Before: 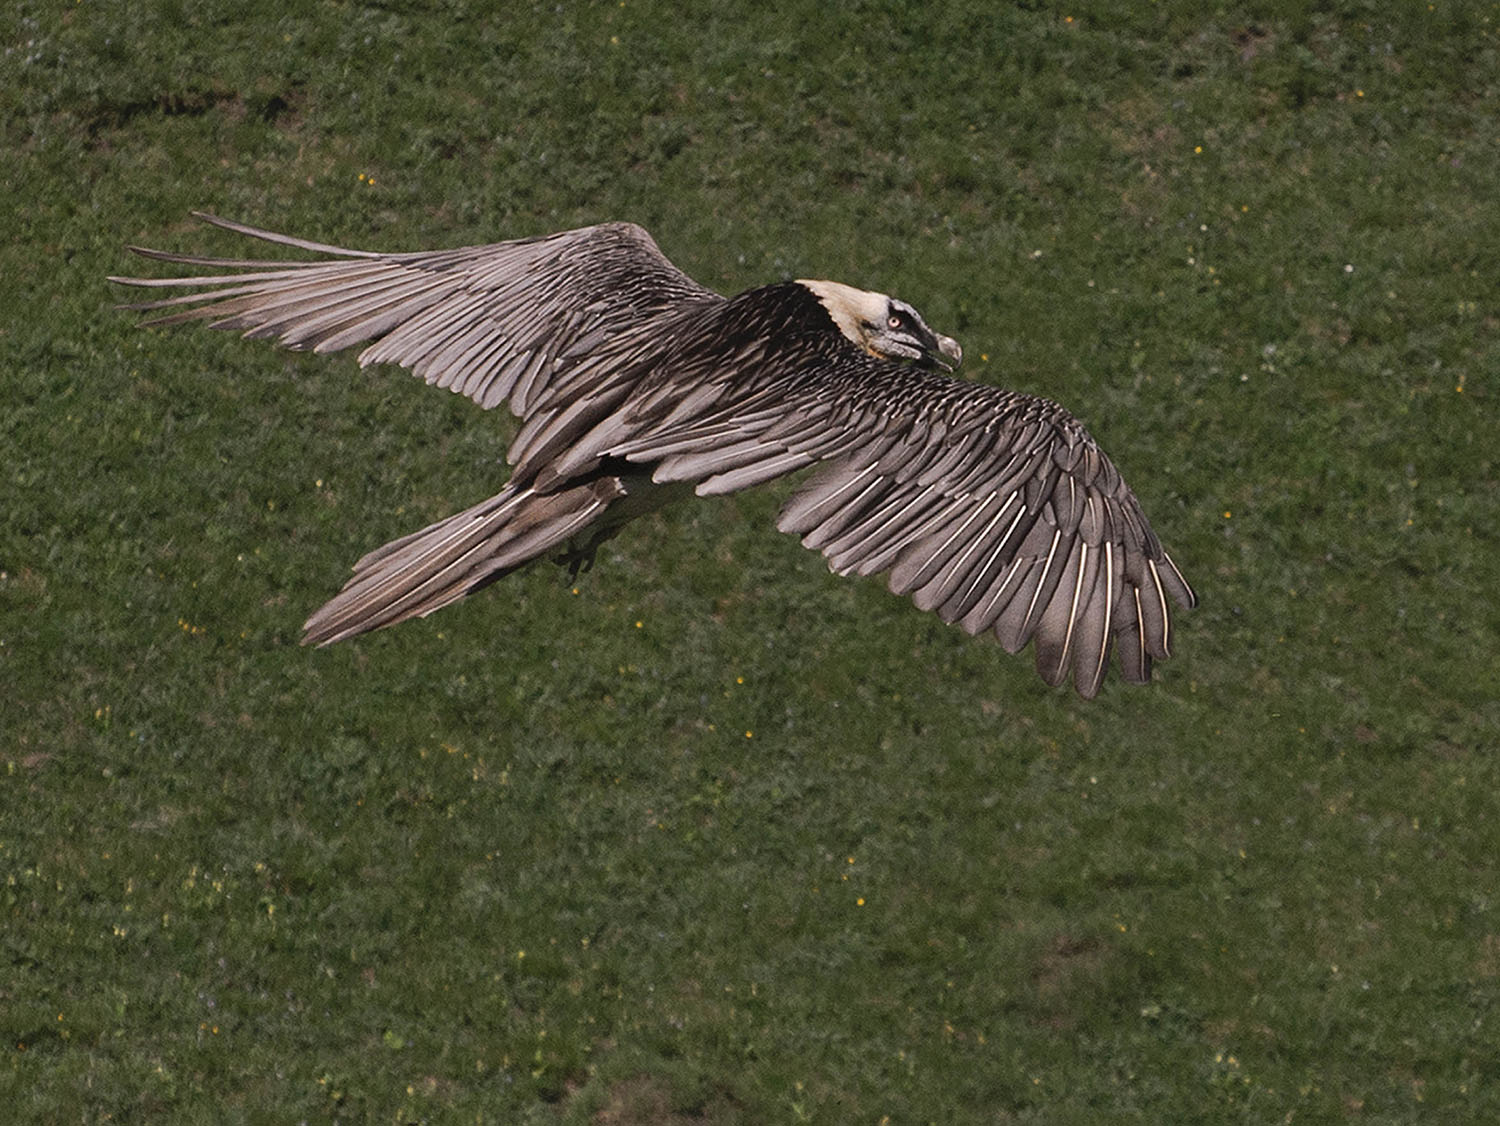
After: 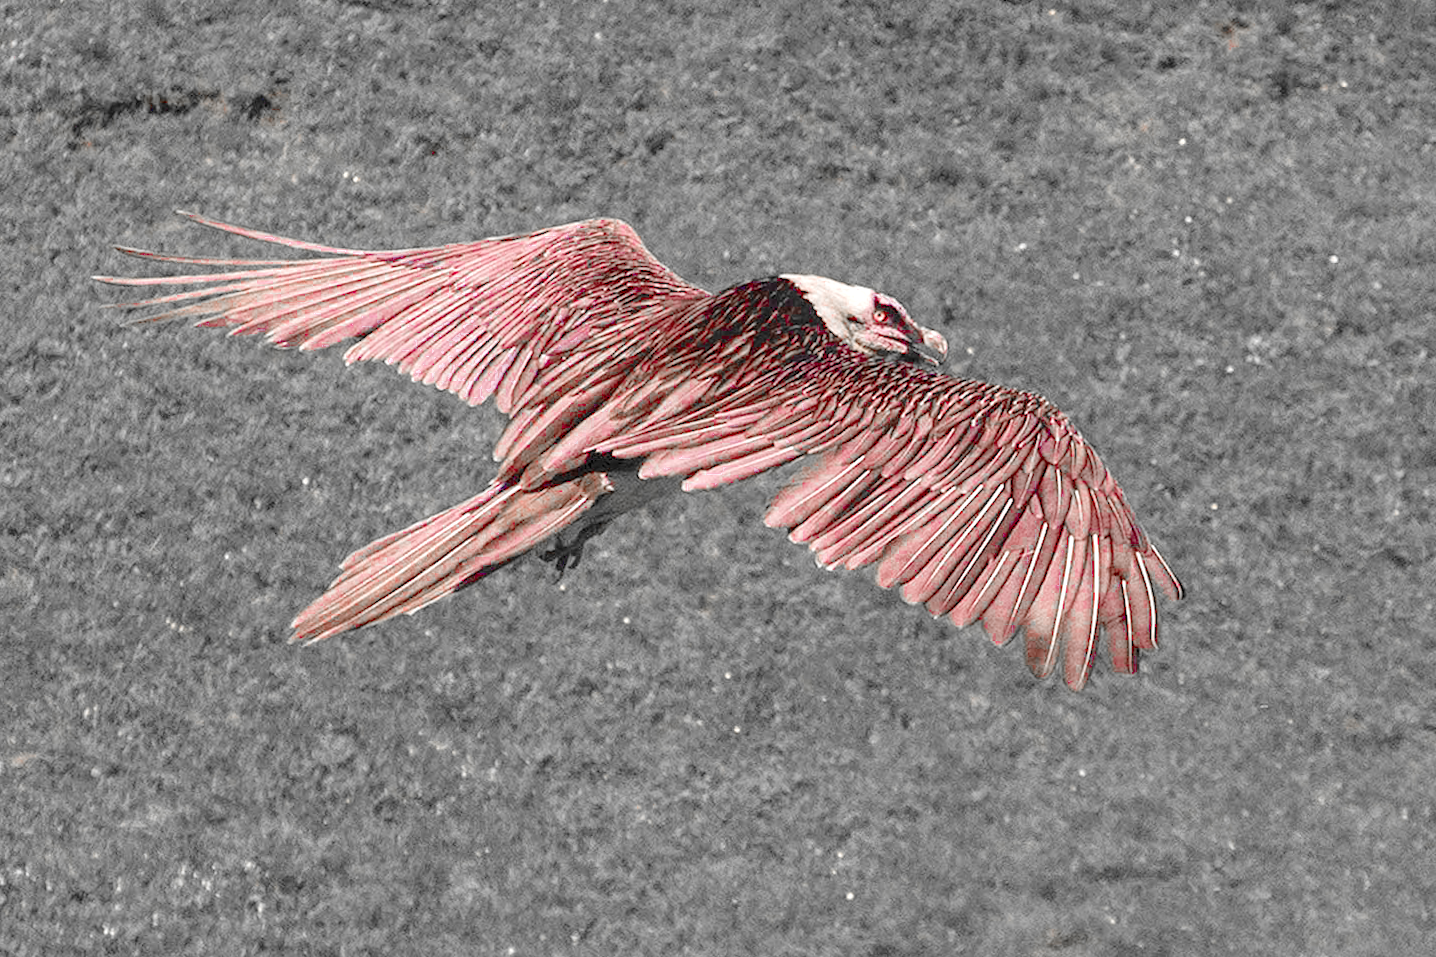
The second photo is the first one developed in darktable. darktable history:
color balance rgb: shadows lift › chroma 1.046%, shadows lift › hue 215.36°, linear chroma grading › global chroma 25.26%, perceptual saturation grading › global saturation 20%, perceptual saturation grading › highlights -49.248%, perceptual saturation grading › shadows 25.921%
color zones: curves: ch0 [(0, 0.278) (0.143, 0.5) (0.286, 0.5) (0.429, 0.5) (0.571, 0.5) (0.714, 0.5) (0.857, 0.5) (1, 0.5)]; ch1 [(0, 1) (0.143, 0.165) (0.286, 0) (0.429, 0) (0.571, 0) (0.714, 0) (0.857, 0.5) (1, 0.5)]; ch2 [(0, 0.508) (0.143, 0.5) (0.286, 0.5) (0.429, 0.5) (0.571, 0.5) (0.714, 0.5) (0.857, 0.5) (1, 0.5)]
crop and rotate: angle 0.397°, left 0.422%, right 2.898%, bottom 14.194%
local contrast: on, module defaults
levels: black 0.063%, levels [0.008, 0.318, 0.836]
